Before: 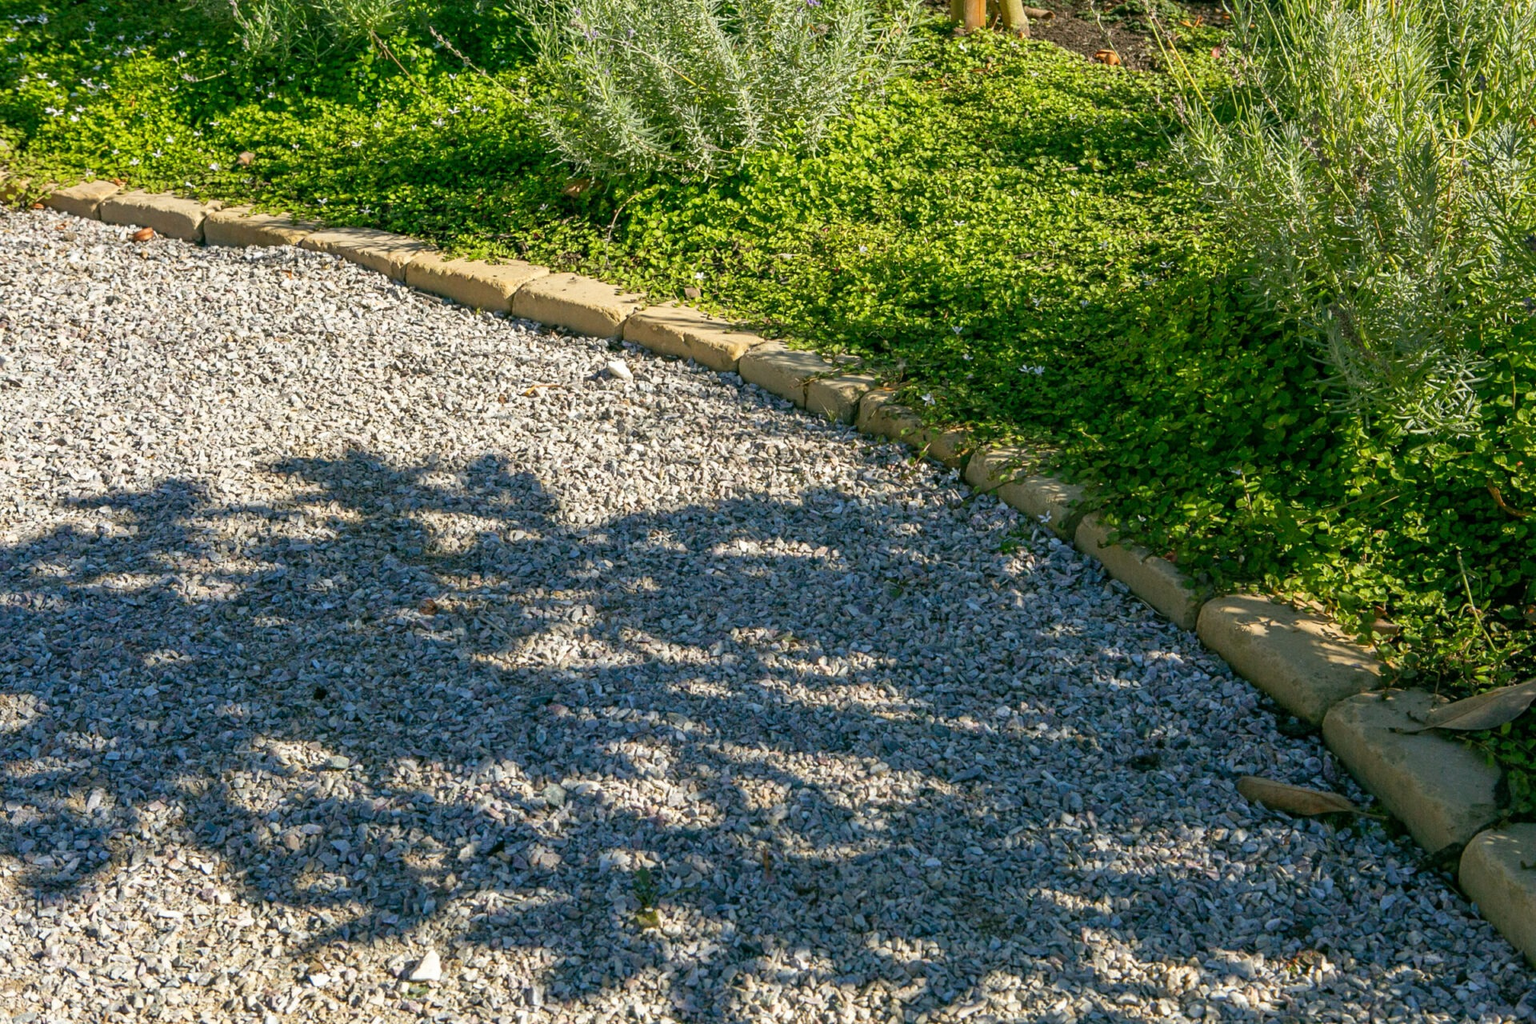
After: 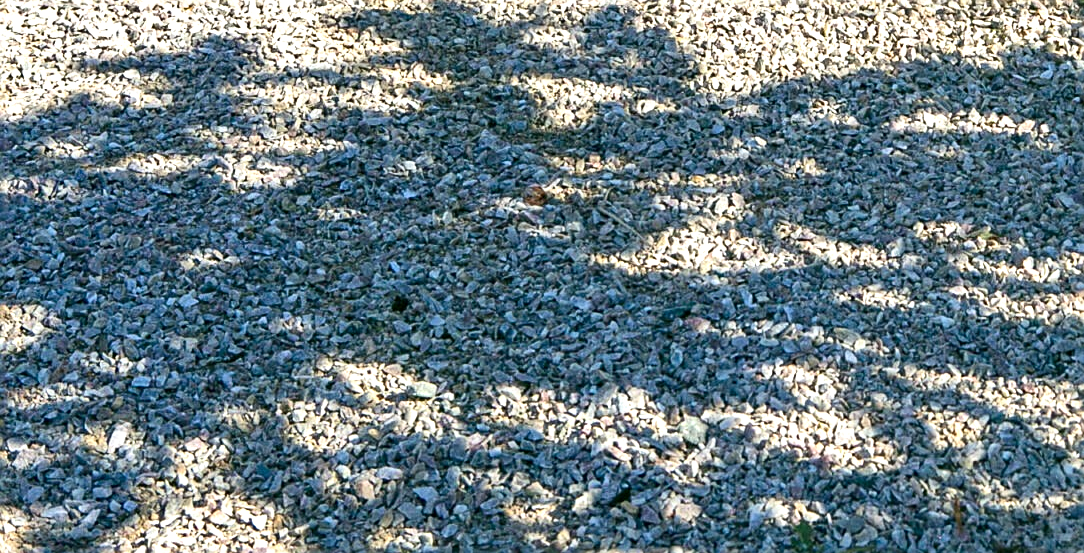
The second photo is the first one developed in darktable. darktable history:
crop: top 43.994%, right 43.491%, bottom 12.78%
exposure: black level correction 0, exposure 0.7 EV, compensate exposure bias true, compensate highlight preservation false
sharpen: on, module defaults
contrast brightness saturation: contrast 0.135
